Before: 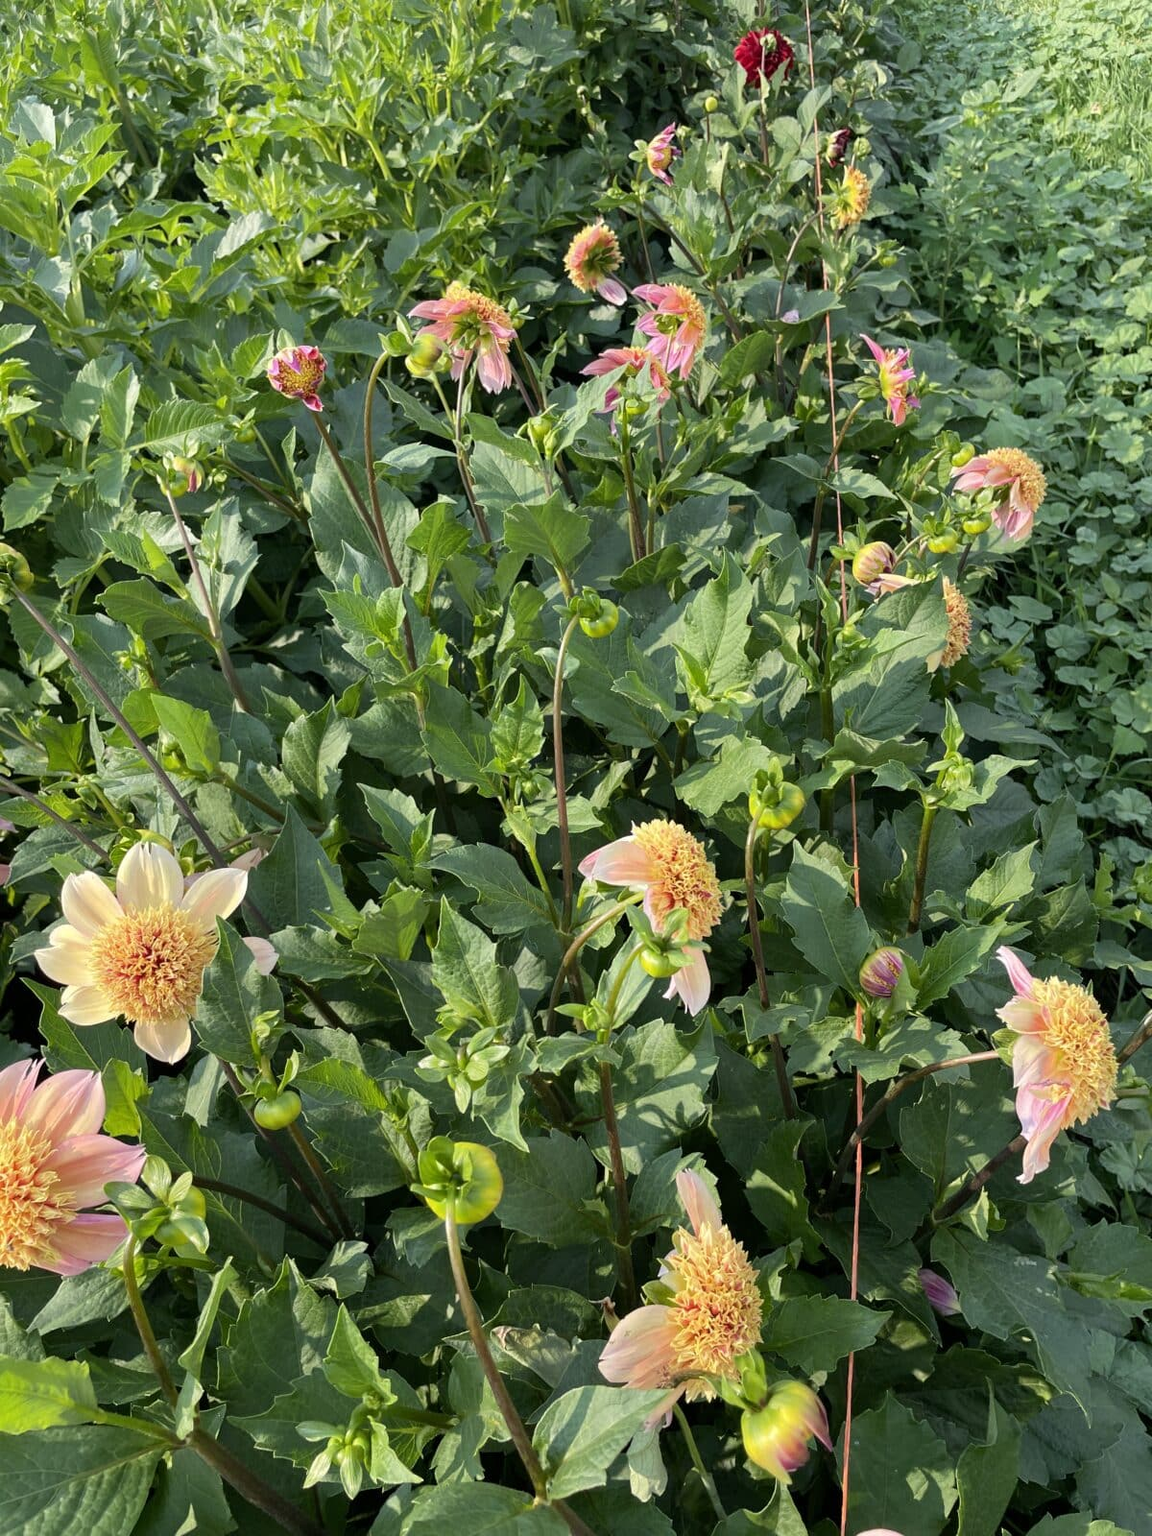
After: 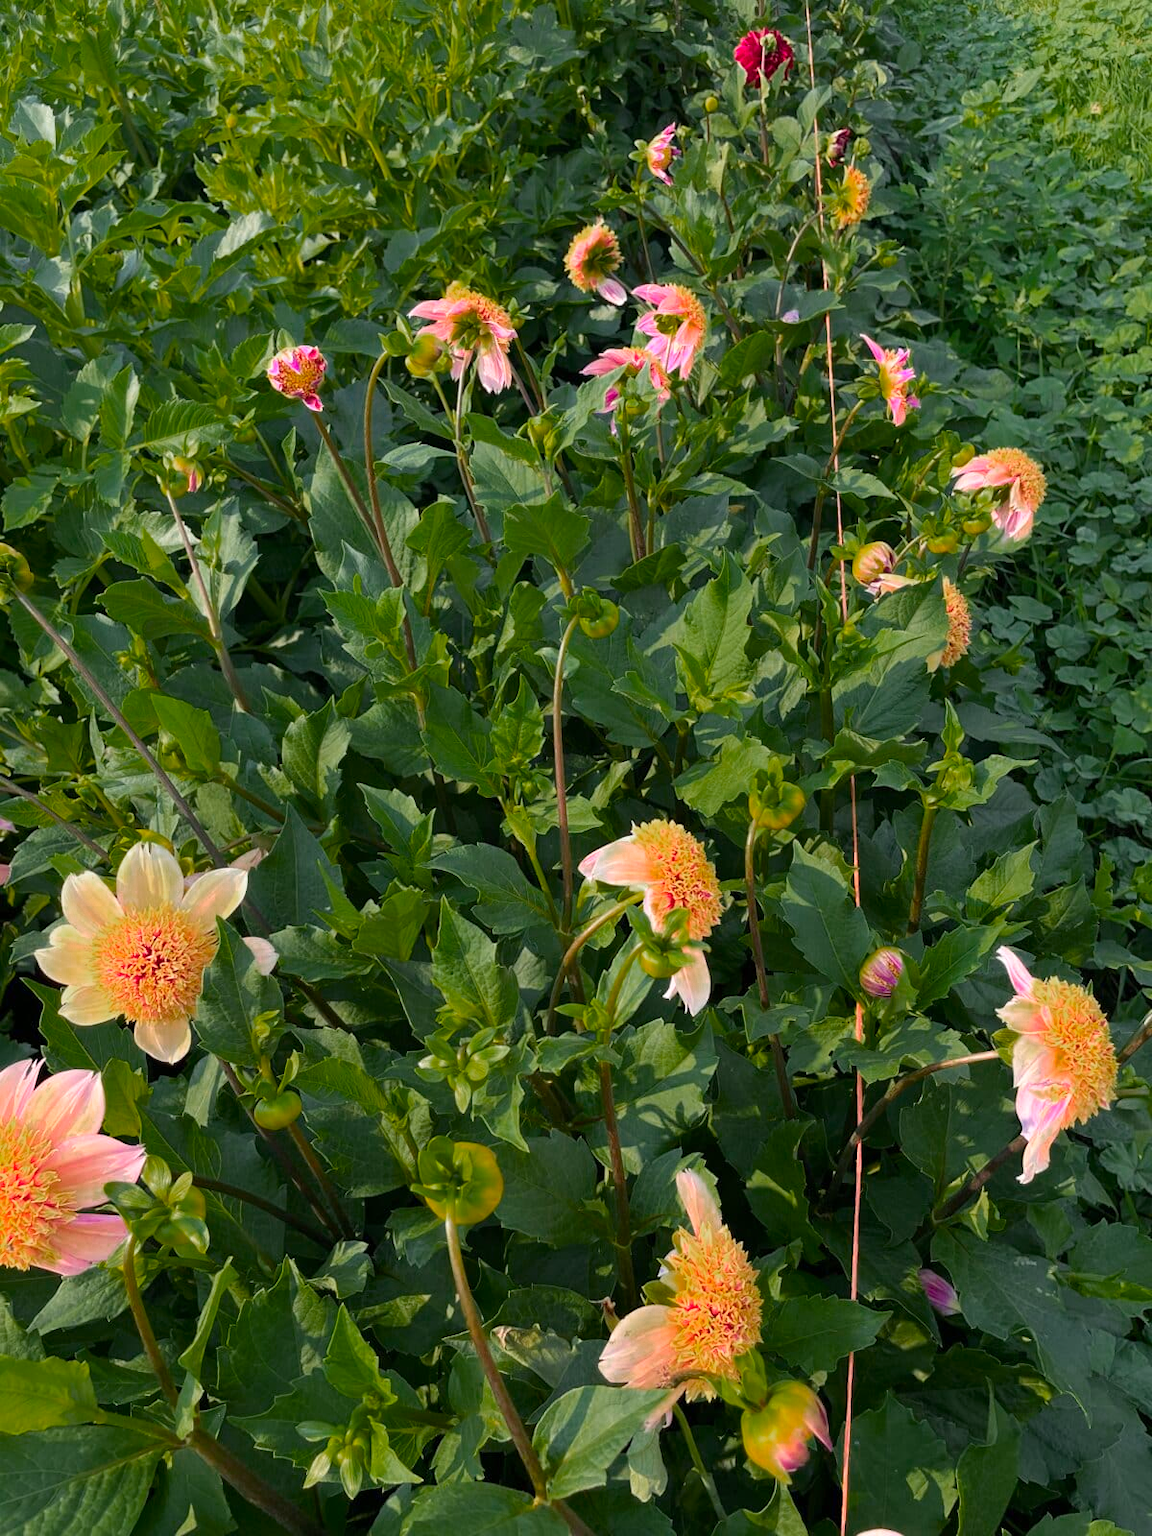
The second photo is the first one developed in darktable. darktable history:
tone equalizer: on, module defaults
color zones: curves: ch0 [(0, 0.553) (0.123, 0.58) (0.23, 0.419) (0.468, 0.155) (0.605, 0.132) (0.723, 0.063) (0.833, 0.172) (0.921, 0.468)]; ch1 [(0.025, 0.645) (0.229, 0.584) (0.326, 0.551) (0.537, 0.446) (0.599, 0.911) (0.708, 1) (0.805, 0.944)]; ch2 [(0.086, 0.468) (0.254, 0.464) (0.638, 0.564) (0.702, 0.592) (0.768, 0.564)]
